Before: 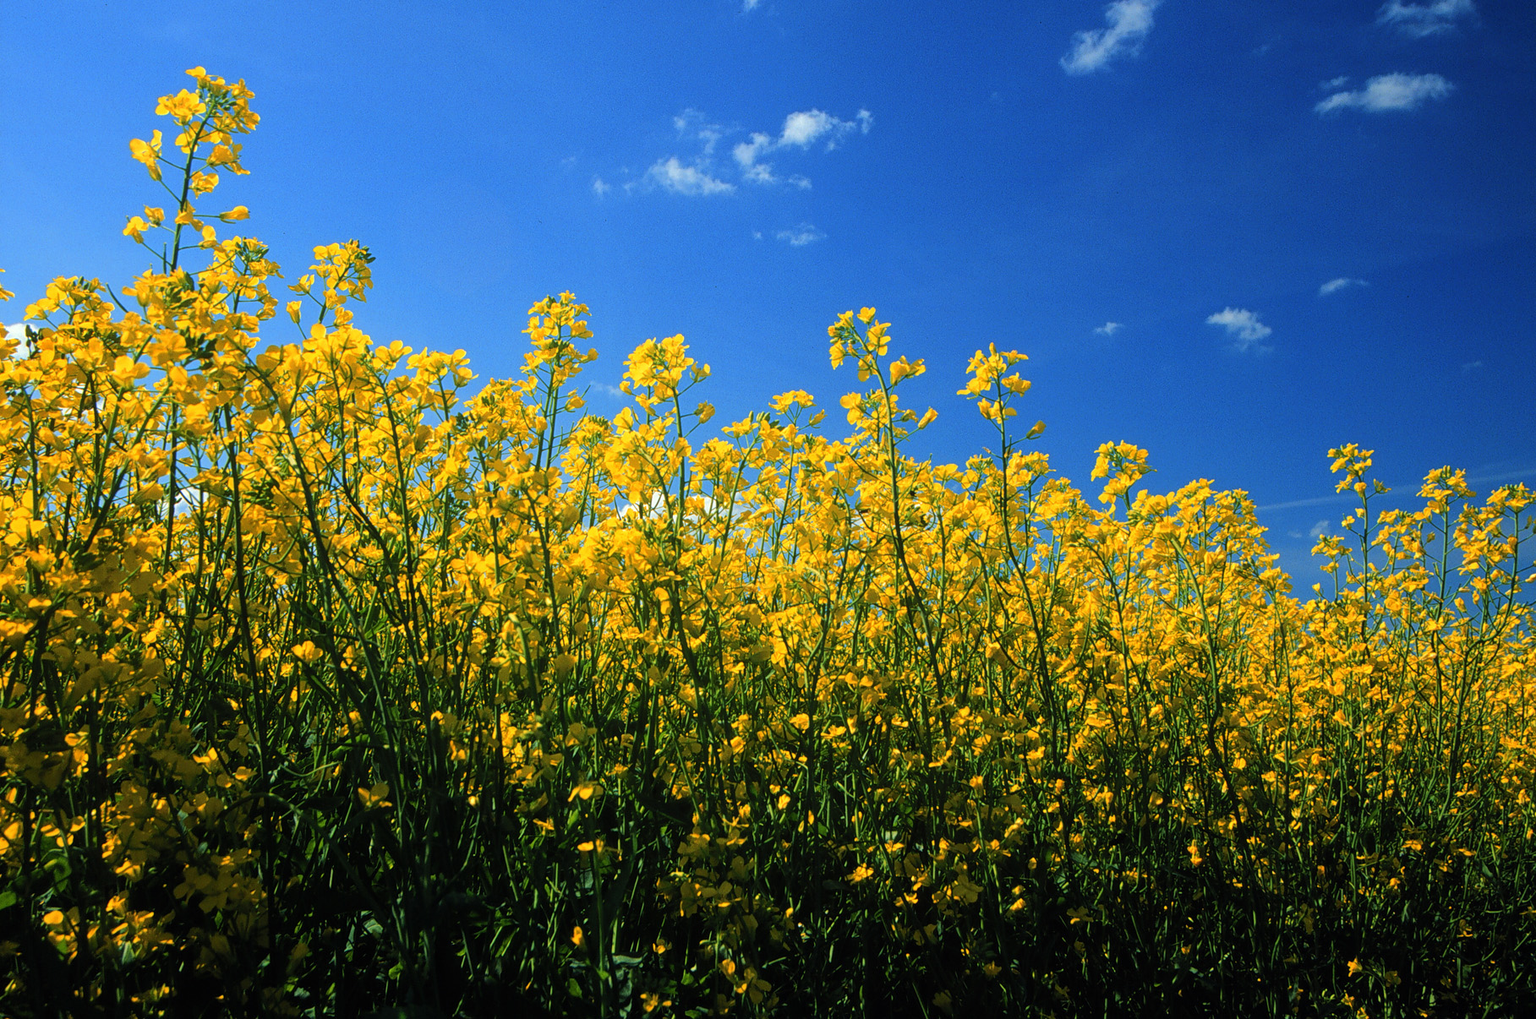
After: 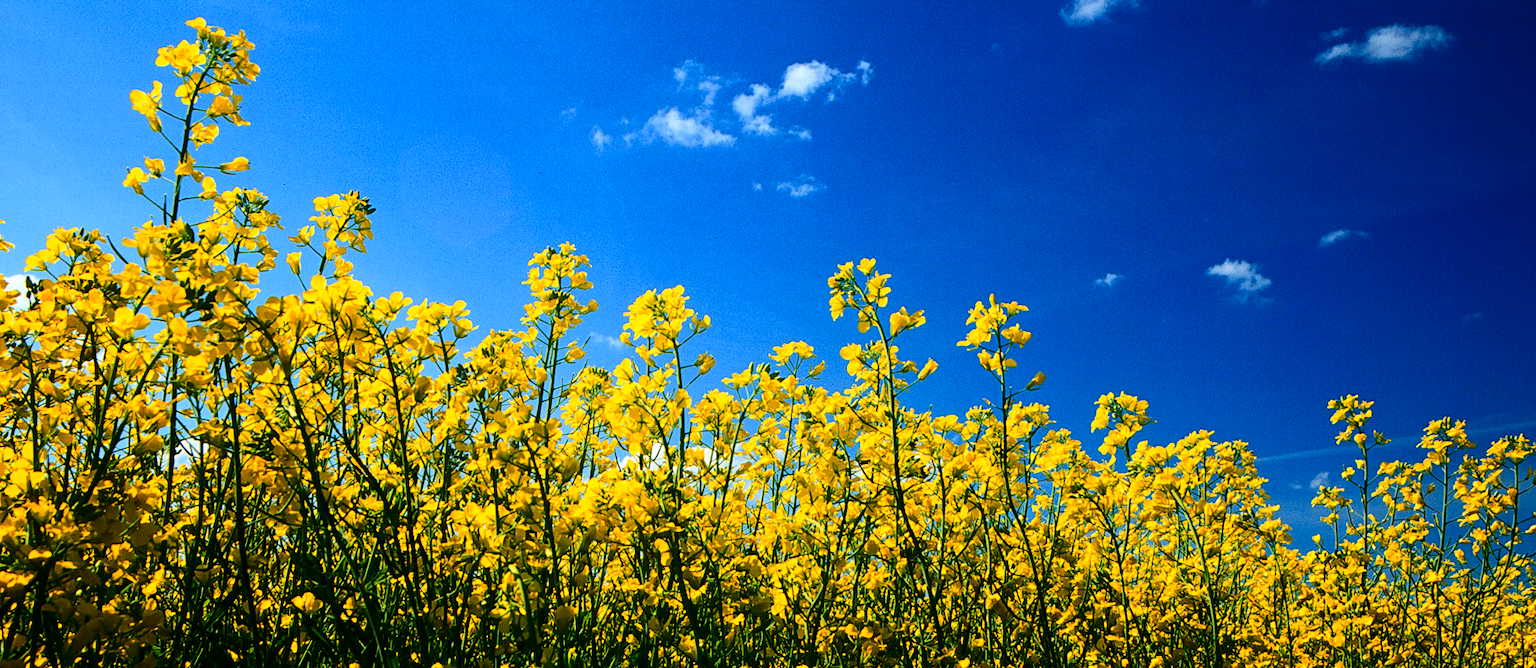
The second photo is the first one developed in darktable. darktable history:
exposure: compensate highlight preservation false
crop and rotate: top 4.848%, bottom 29.503%
white balance: red 1.004, blue 1.024
contrast brightness saturation: contrast 0.32, brightness -0.08, saturation 0.17
